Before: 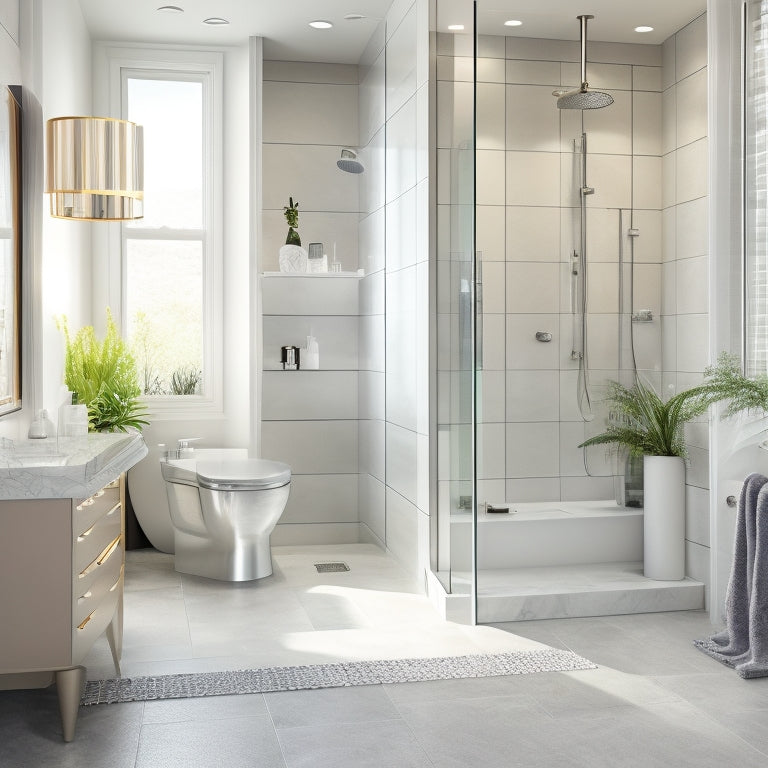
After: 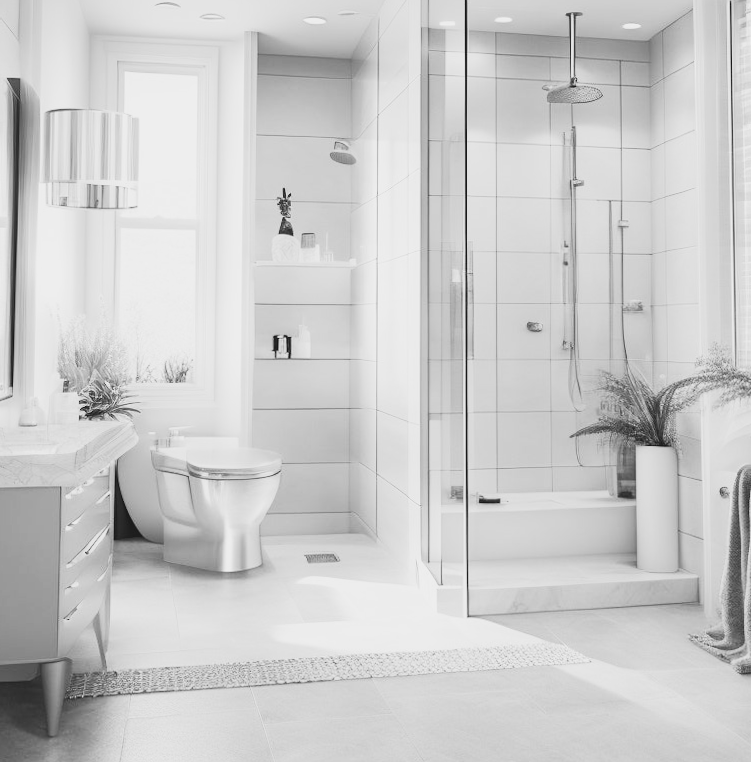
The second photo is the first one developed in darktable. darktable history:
color balance rgb: shadows lift › chroma 1%, shadows lift › hue 113°, highlights gain › chroma 0.2%, highlights gain › hue 333°, perceptual saturation grading › global saturation 20%, perceptual saturation grading › highlights -25%, perceptual saturation grading › shadows 25%, contrast -10%
rotate and perspective: rotation 0.226°, lens shift (vertical) -0.042, crop left 0.023, crop right 0.982, crop top 0.006, crop bottom 0.994
contrast brightness saturation: contrast 0.2, brightness 0.16, saturation 0.22
tone curve: curves: ch0 [(0, 0.084) (0.155, 0.169) (0.46, 0.466) (0.751, 0.788) (1, 0.961)]; ch1 [(0, 0) (0.43, 0.408) (0.476, 0.469) (0.505, 0.503) (0.553, 0.563) (0.592, 0.581) (0.631, 0.625) (1, 1)]; ch2 [(0, 0) (0.505, 0.495) (0.55, 0.557) (0.583, 0.573) (1, 1)], color space Lab, independent channels, preserve colors none
monochrome: on, module defaults
